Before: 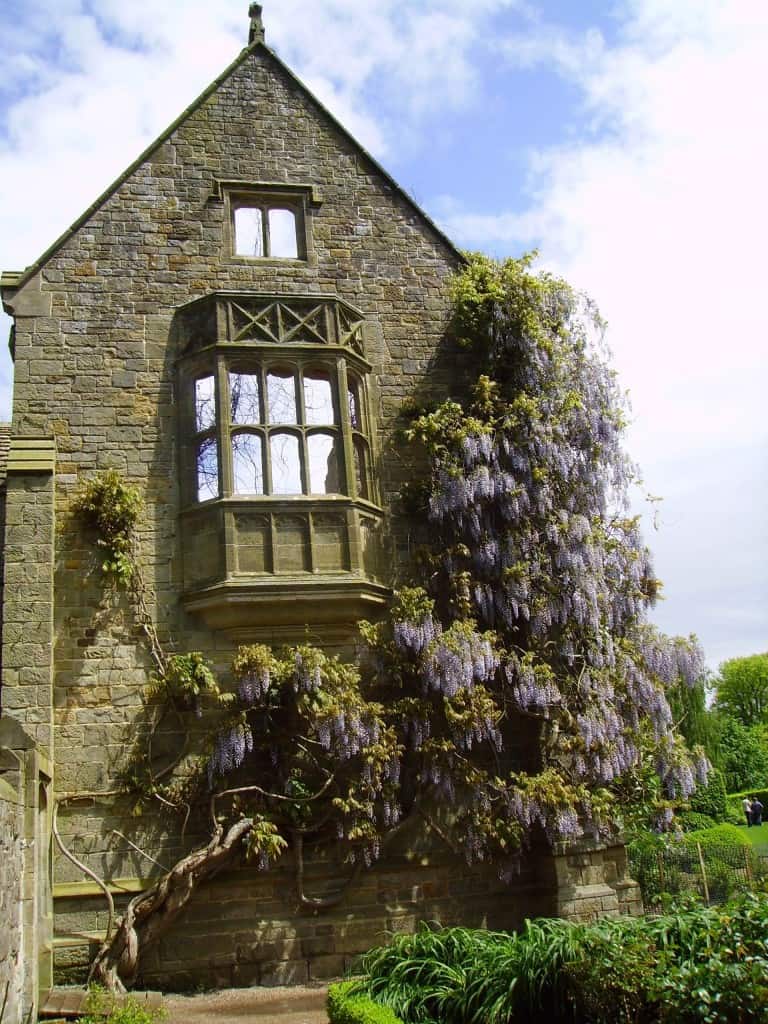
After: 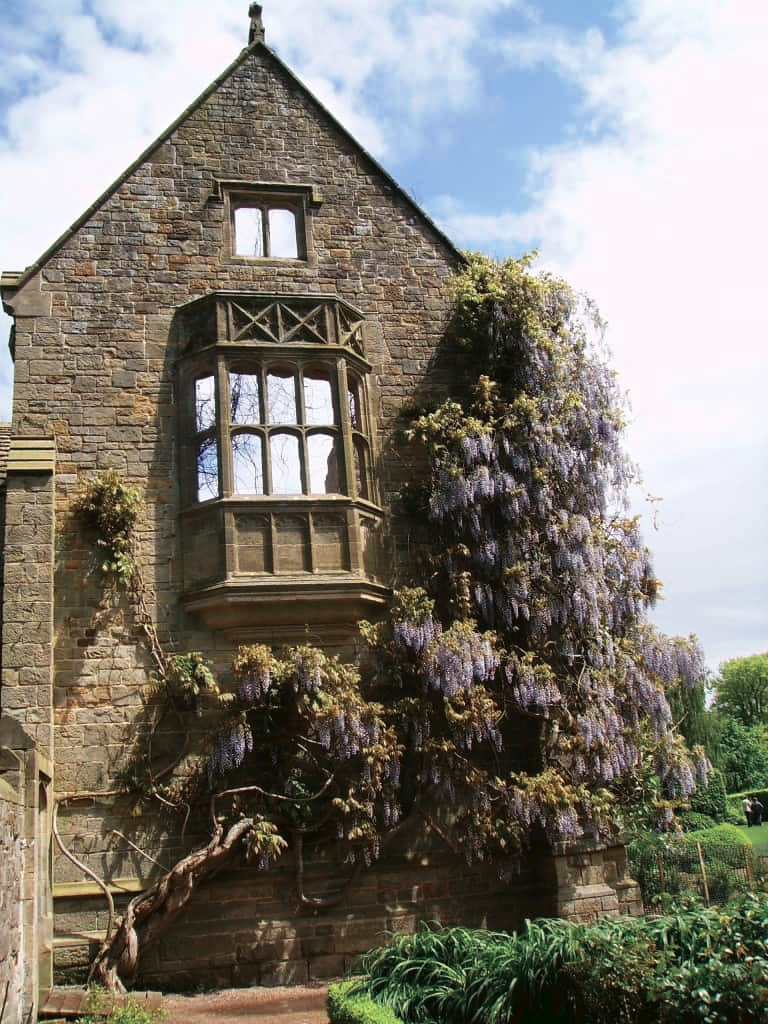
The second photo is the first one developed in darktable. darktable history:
tone curve: curves: ch0 [(0, 0) (0.003, 0.038) (0.011, 0.035) (0.025, 0.03) (0.044, 0.044) (0.069, 0.062) (0.1, 0.087) (0.136, 0.114) (0.177, 0.15) (0.224, 0.193) (0.277, 0.242) (0.335, 0.299) (0.399, 0.361) (0.468, 0.437) (0.543, 0.521) (0.623, 0.614) (0.709, 0.717) (0.801, 0.817) (0.898, 0.913) (1, 1)], preserve colors none
color look up table: target L [95.05, 94.6, 90.21, 91.97, 70.63, 71.84, 64.68, 54.74, 45.68, 42.88, 3.405, 200.59, 86.43, 72.38, 69.48, 64.48, 64.13, 60.52, 54.94, 54.92, 50.23, 45.69, 37.9, 30.51, 24.71, 19.92, 77.24, 66.59, 64.67, 67.75, 58.06, 56.63, 51.52, 51.75, 35.55, 23.15, 38.23, 33.71, 22, 20.68, 20.15, 1.601, 0.2, 92.38, 86.24, 71.1, 75.11, 55.88, 44.88], target a [-27.31, -6.081, -46.5, -15.27, -43.62, -47.13, -10.92, -35.51, -27.73, -17.71, -10.41, 0, 9.348, 31.09, 20.94, 51.23, 30.49, 29.34, 72.12, 70.36, 64.23, 62.89, 24.03, 8.246, 37.12, 17, 17.98, 51.21, 30.97, 0.852, 65.35, 75.8, 15.94, 20.78, 21.23, 48.44, 58.64, -4.62, 47.34, 32.27, 28.2, 16.44, 1.441, -10.62, -45.03, -7.127, -35.1, -10.1, -12.79], target b [24.28, 20.38, -4.161, 52.23, 9.103, 30.98, 30.48, 25.65, -3.043, 23.15, 5.464, 0, 34.27, 44.32, 28.27, 29.61, 14.51, 48.52, 55.74, 66.62, 35.36, 57.72, 34.96, 3.173, 35.29, 24.6, -7.812, 3.815, -24.7, -0.237, -6.659, -10.24, -46.35, -13.93, -61.45, -77.78, 14.47, -17.06, -39.64, -41.99, -0.911, -37.9, -13.62, -4.516, -24.06, -23.82, -18.19, -41.28, -27.26], num patches 49
